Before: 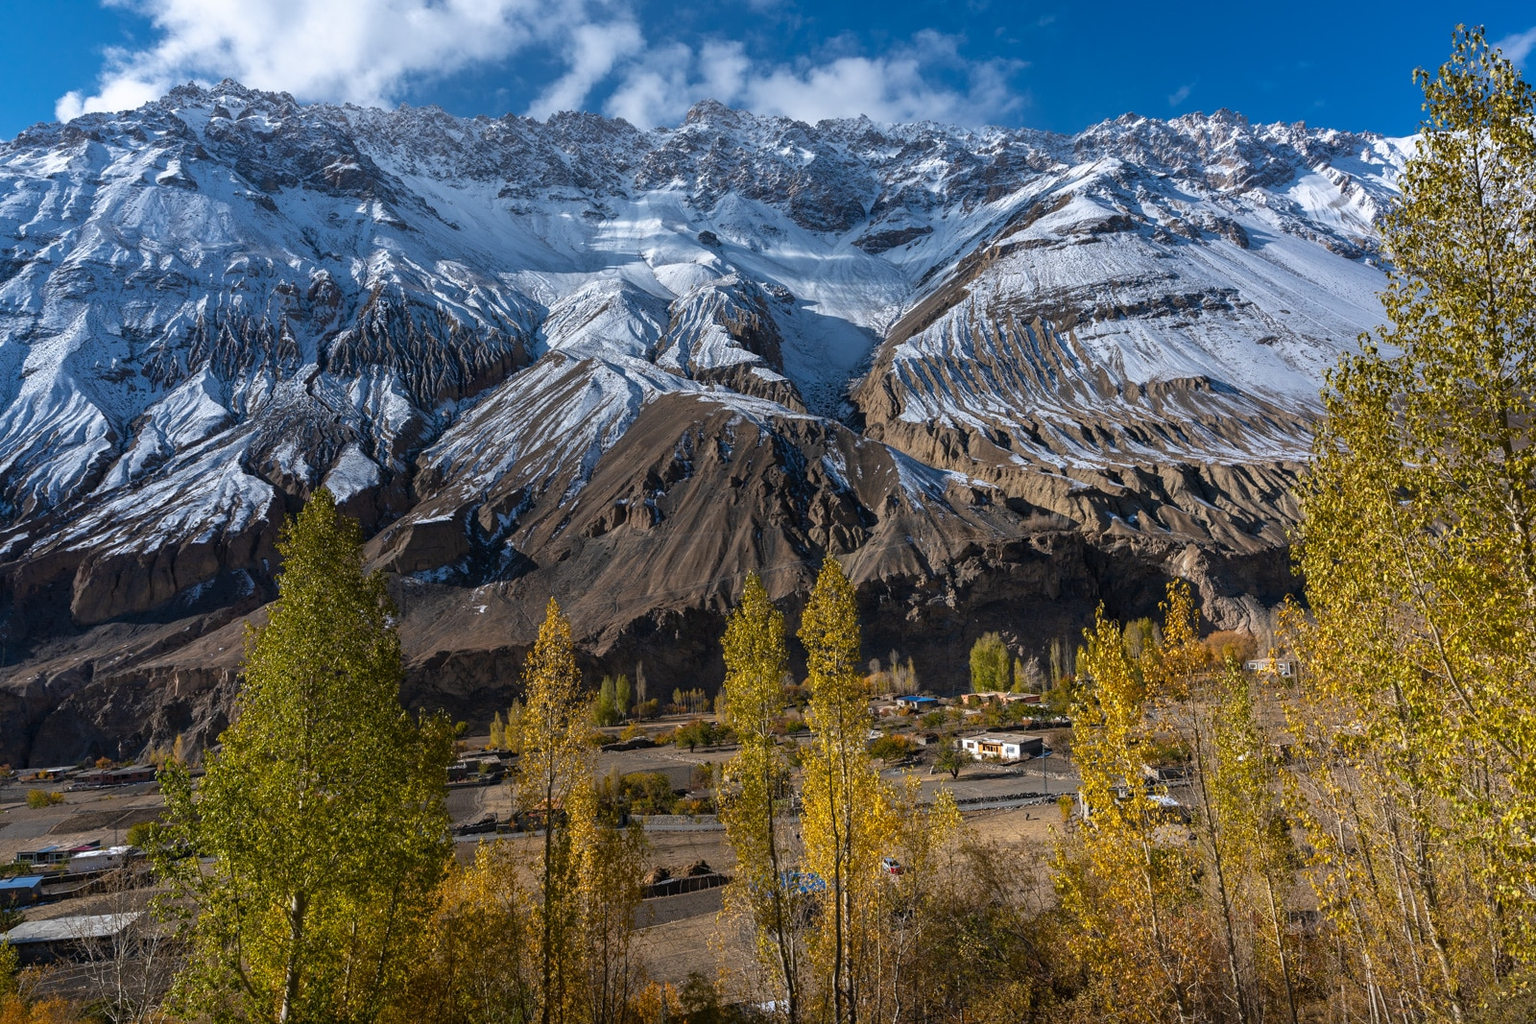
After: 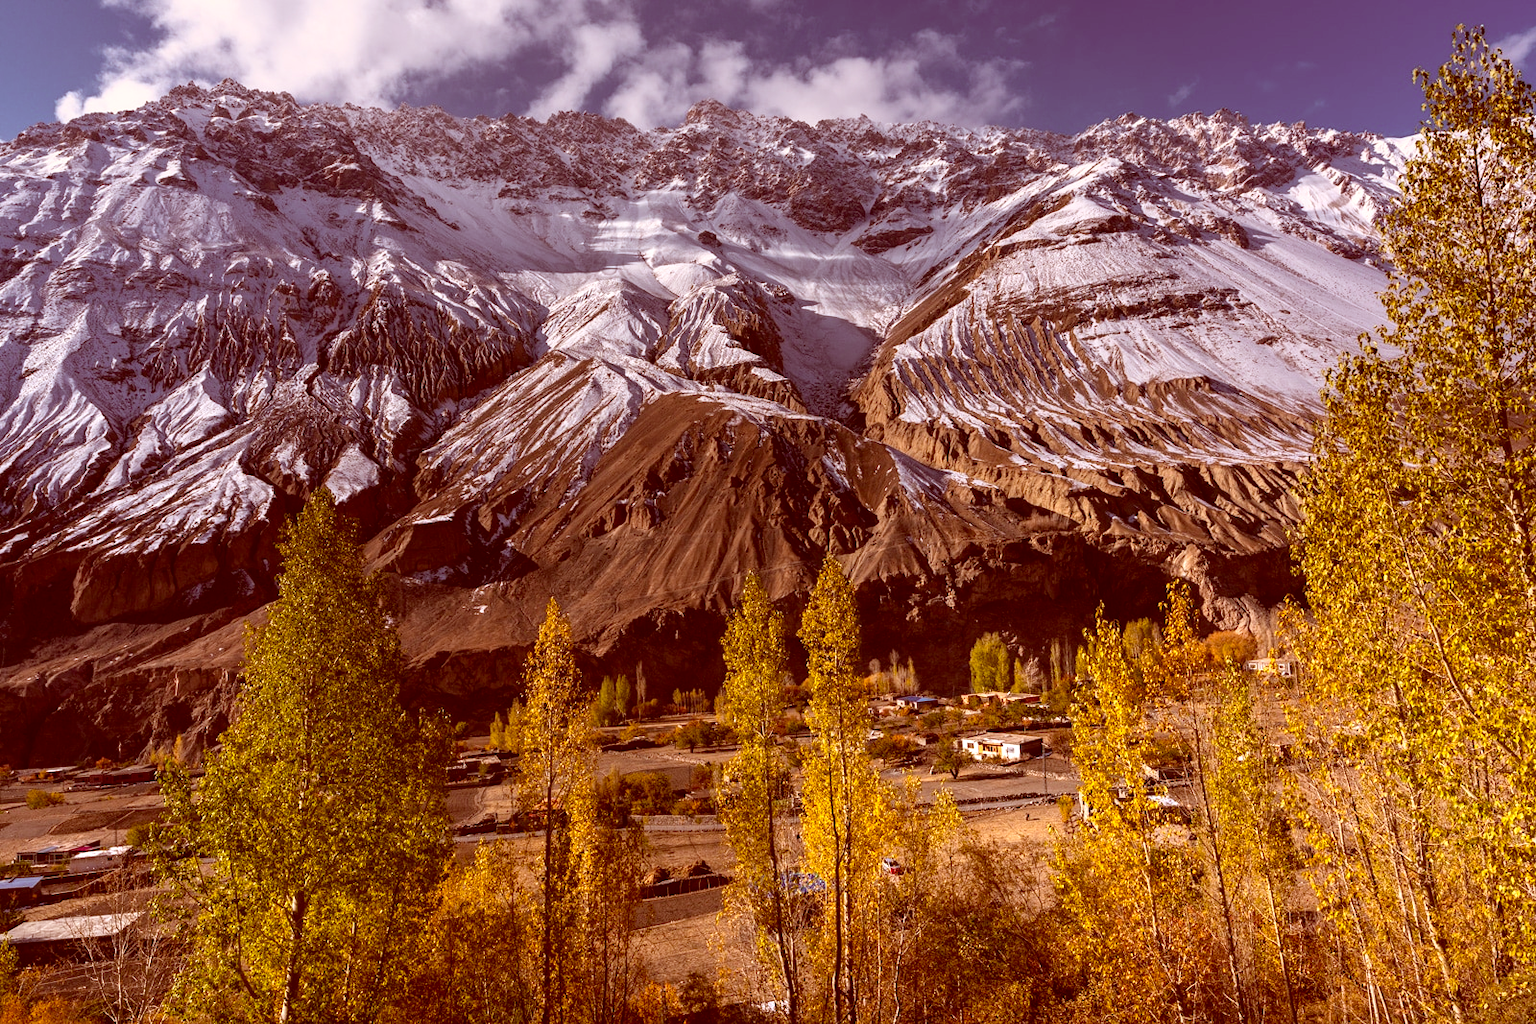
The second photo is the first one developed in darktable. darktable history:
exposure: exposure 0.6 EV, compensate highlight preservation false
graduated density: on, module defaults
color balance rgb: perceptual saturation grading › global saturation 30%, global vibrance 10%
color correction: highlights a* 9.03, highlights b* 8.71, shadows a* 40, shadows b* 40, saturation 0.8
contrast brightness saturation: contrast 0.14
